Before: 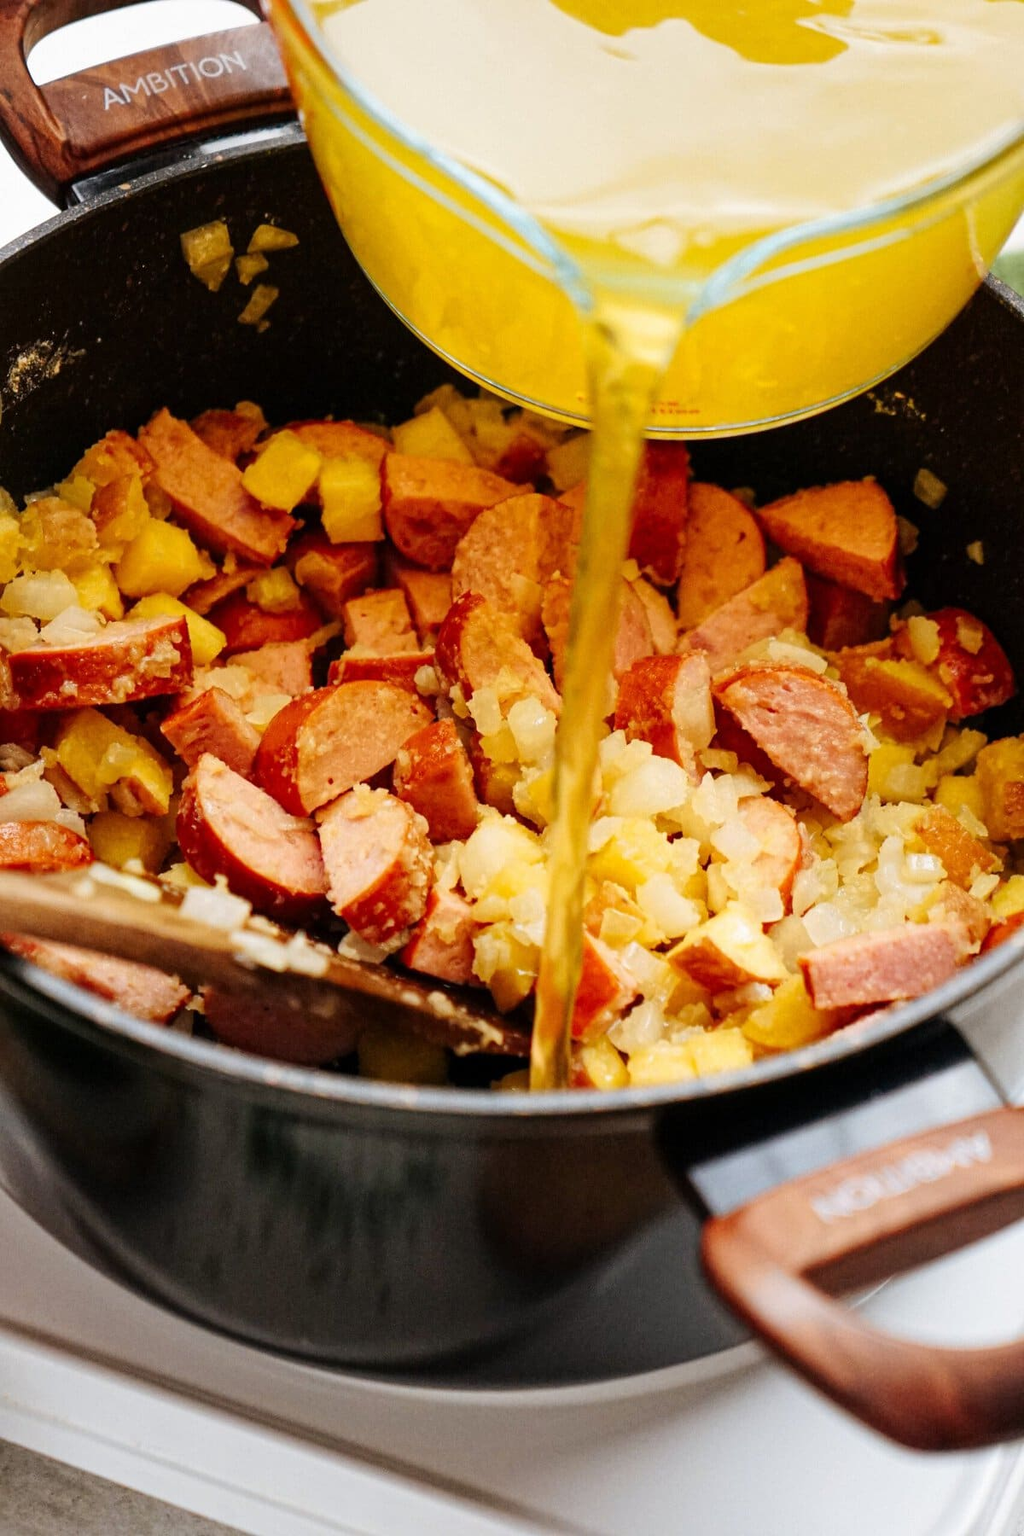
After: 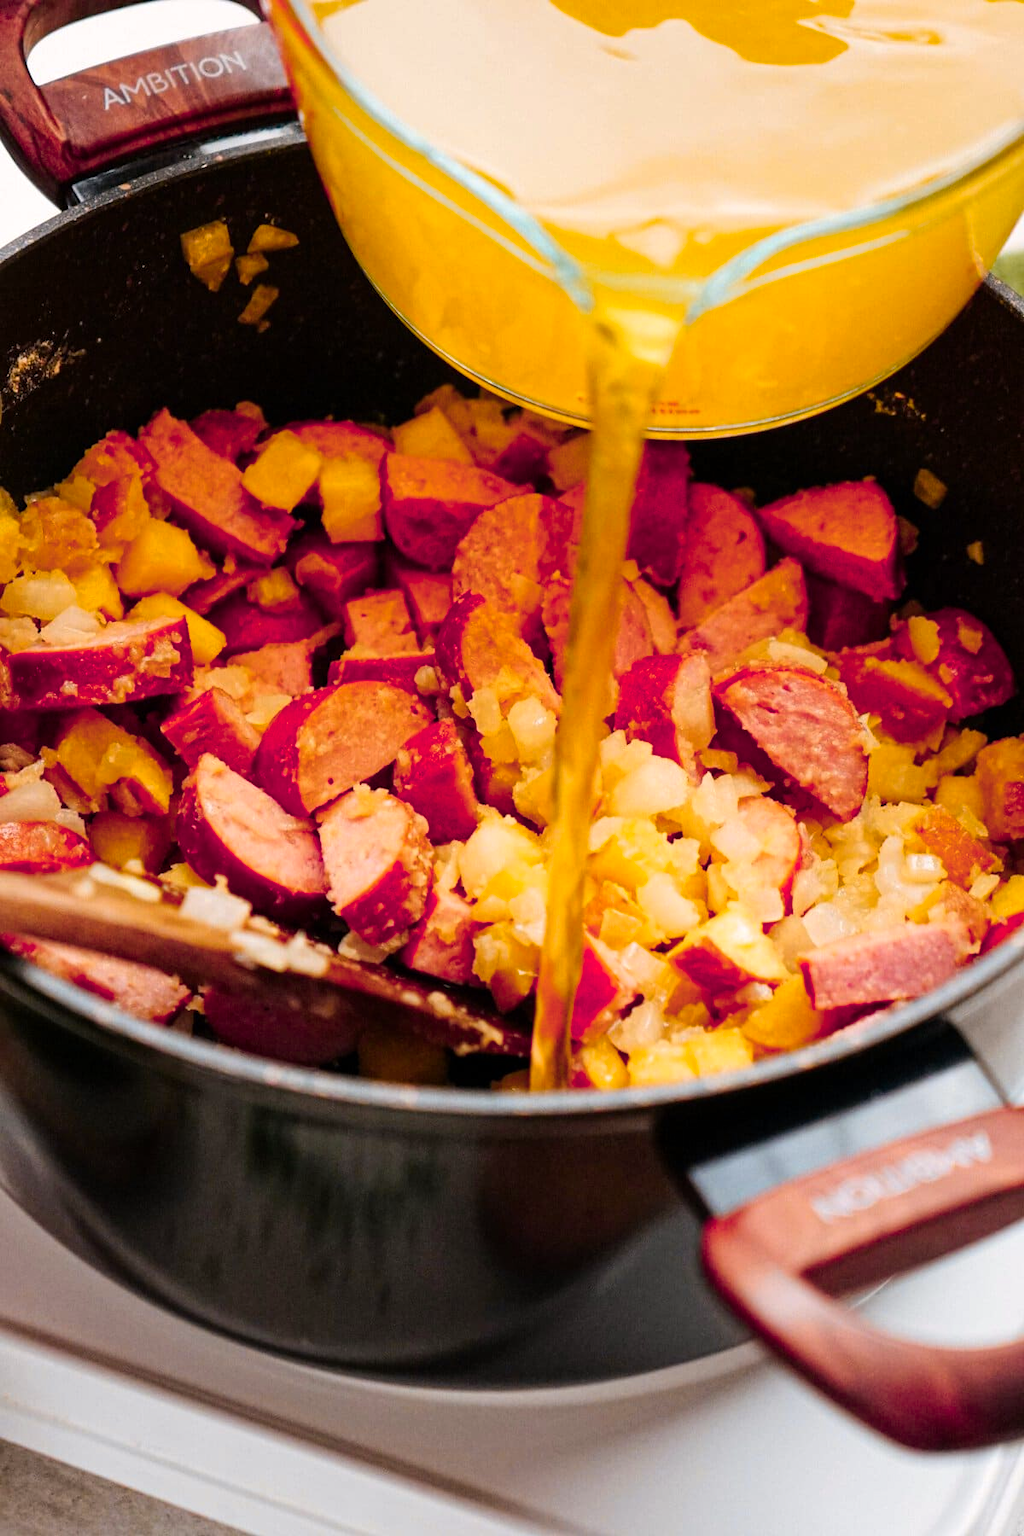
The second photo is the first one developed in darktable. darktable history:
color balance rgb: power › luminance -3.981%, power › hue 145.19°, highlights gain › luminance 0.981%, highlights gain › chroma 0.451%, highlights gain › hue 41.01°, linear chroma grading › global chroma 0.511%, perceptual saturation grading › global saturation 30.503%, hue shift -13.57°
